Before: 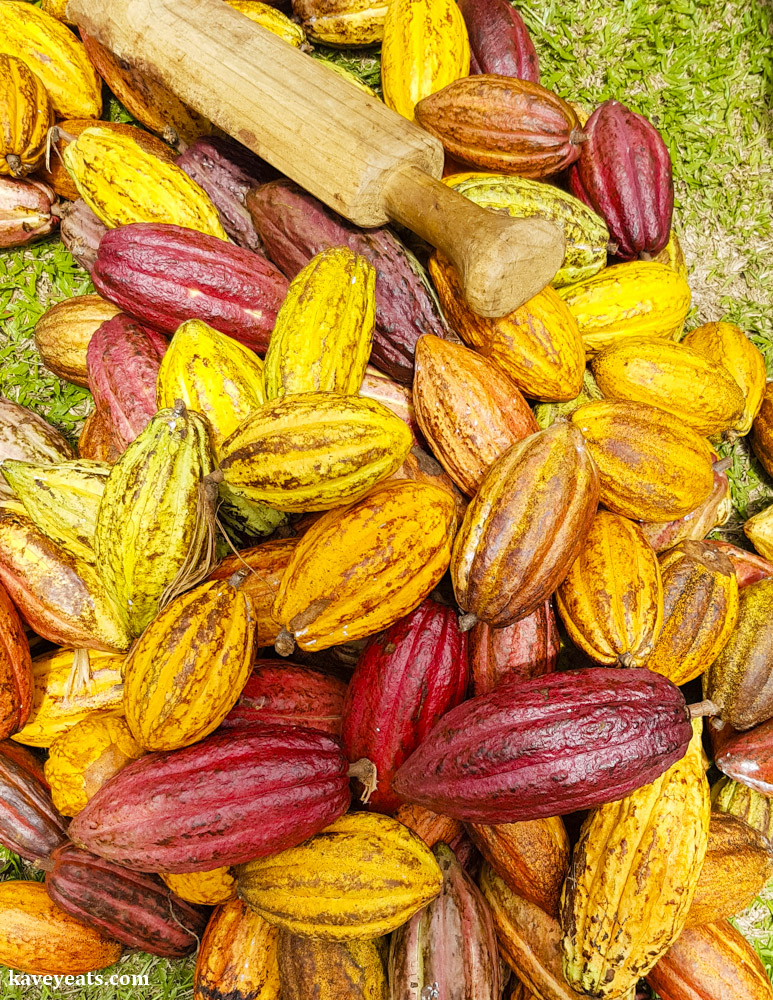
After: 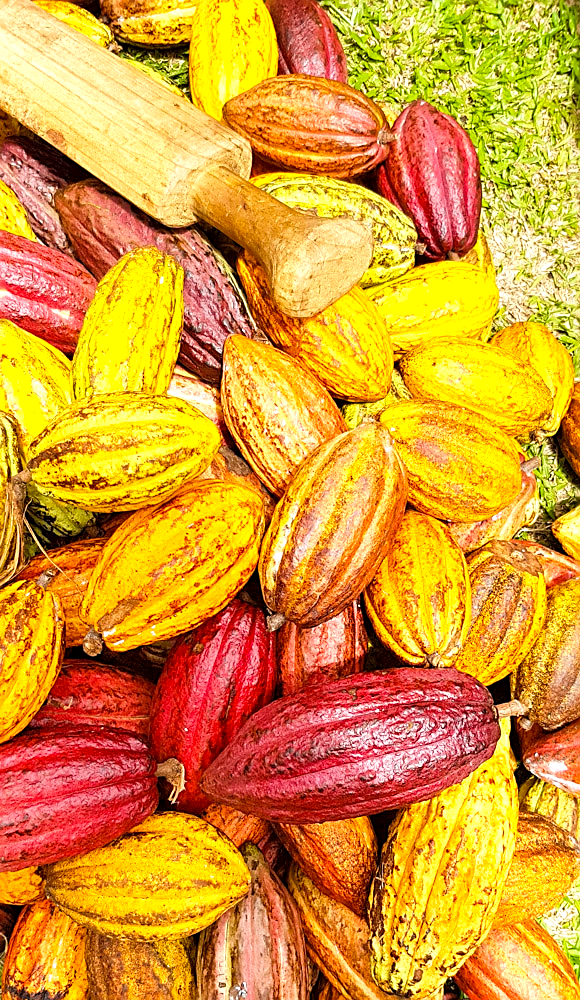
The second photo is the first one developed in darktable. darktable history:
sharpen: on, module defaults
exposure: black level correction 0.001, exposure 0.5 EV, compensate highlight preservation false
crop and rotate: left 24.901%
